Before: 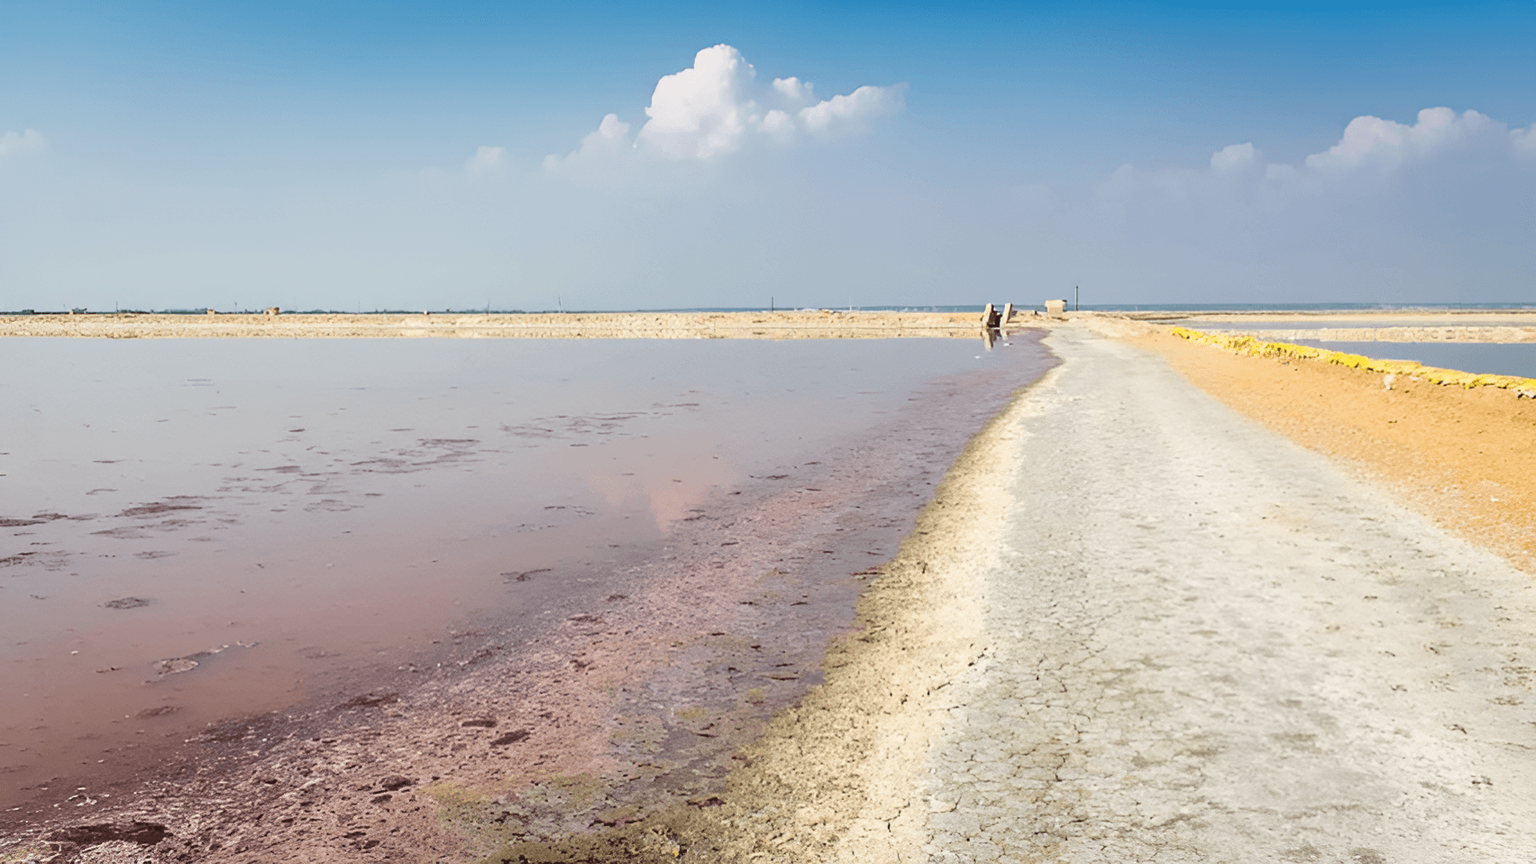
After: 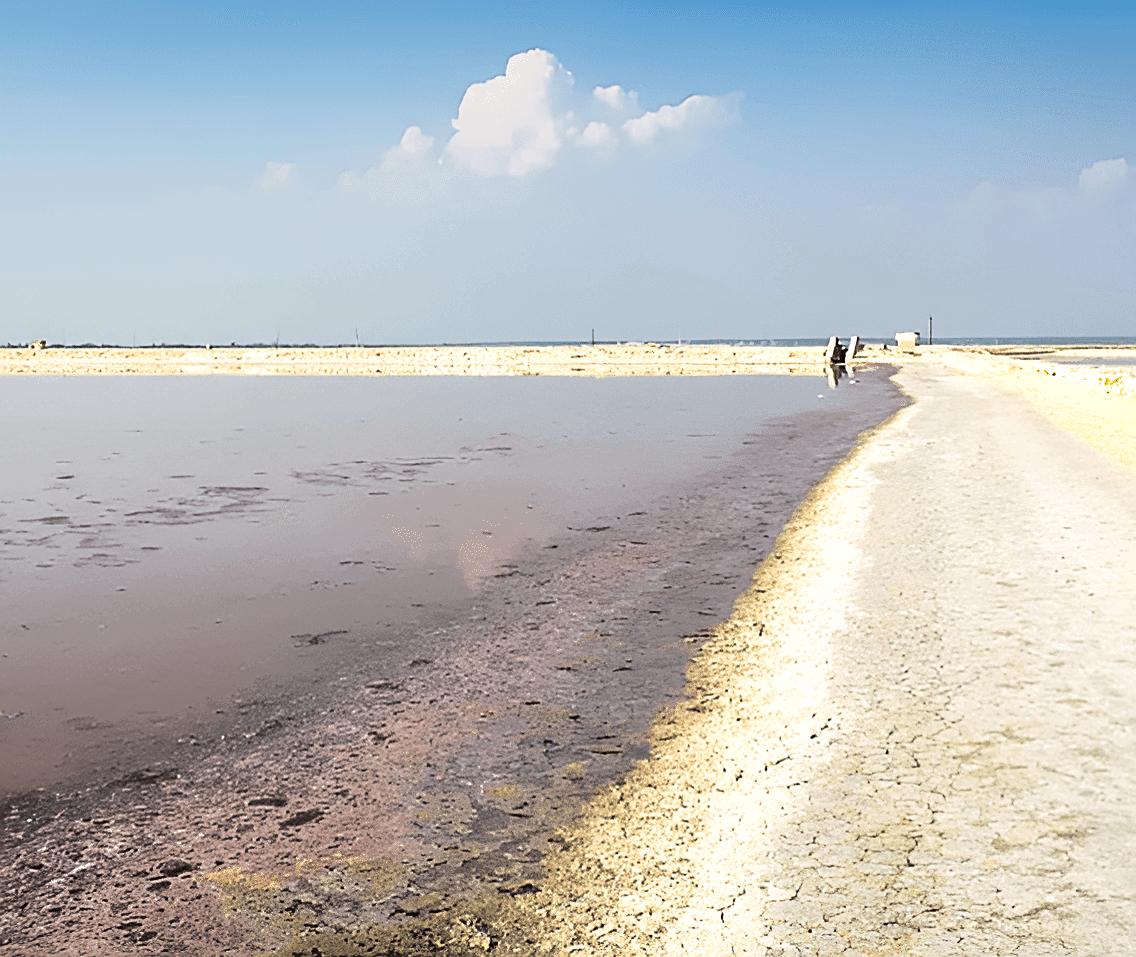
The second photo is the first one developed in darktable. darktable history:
color zones: curves: ch0 [(0.004, 0.306) (0.107, 0.448) (0.252, 0.656) (0.41, 0.398) (0.595, 0.515) (0.768, 0.628)]; ch1 [(0.07, 0.323) (0.151, 0.452) (0.252, 0.608) (0.346, 0.221) (0.463, 0.189) (0.61, 0.368) (0.735, 0.395) (0.921, 0.412)]; ch2 [(0, 0.476) (0.132, 0.512) (0.243, 0.512) (0.397, 0.48) (0.522, 0.376) (0.634, 0.536) (0.761, 0.46)]
contrast brightness saturation: contrast 0.13, brightness -0.05, saturation 0.16
crop and rotate: left 15.546%, right 17.787%
split-toning: shadows › hue 36°, shadows › saturation 0.05, highlights › hue 10.8°, highlights › saturation 0.15, compress 40%
sharpen: on, module defaults
